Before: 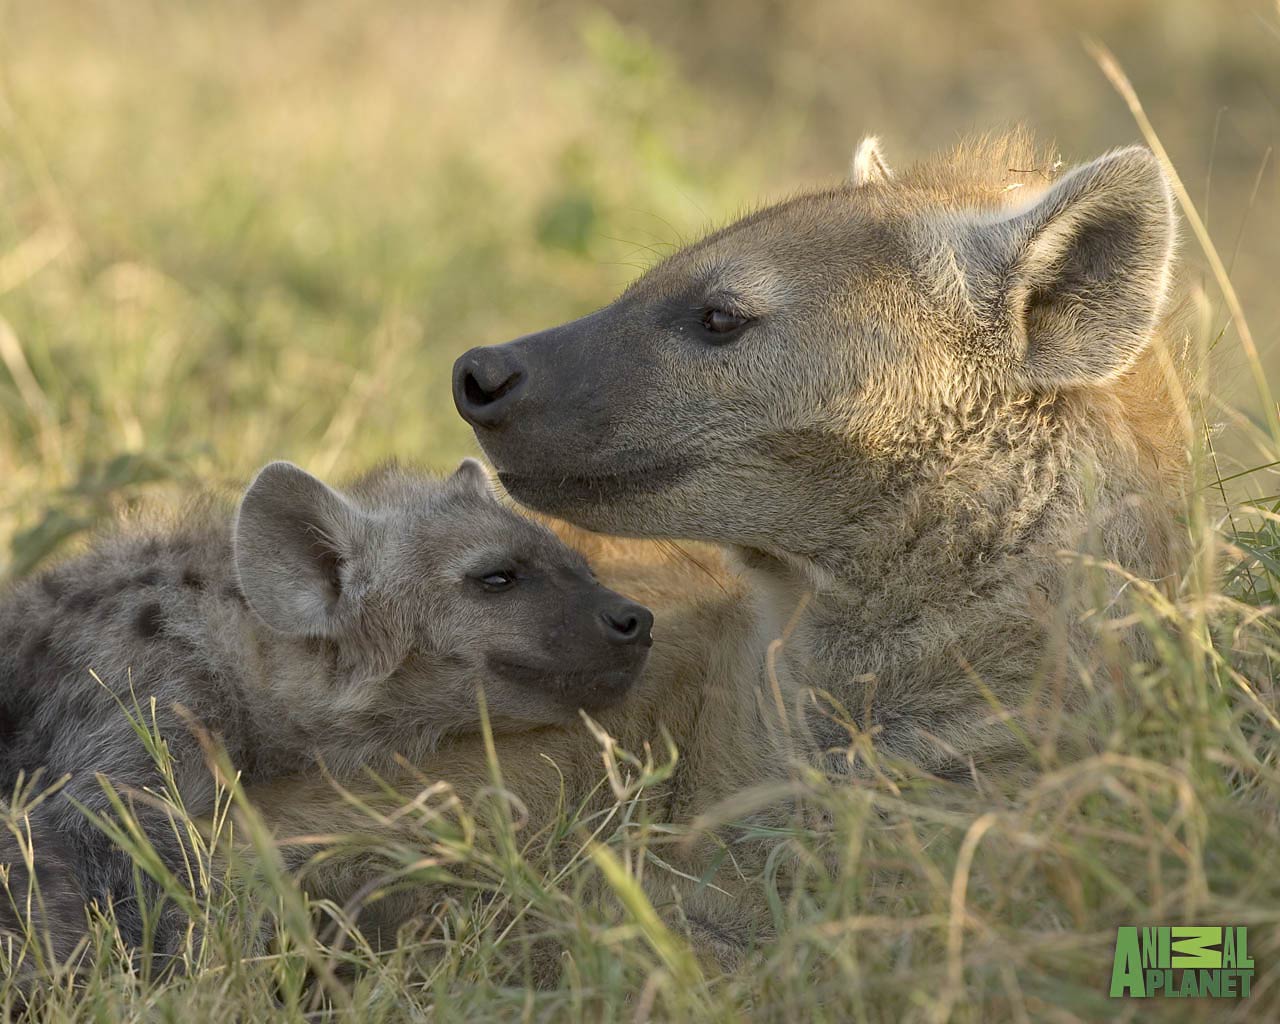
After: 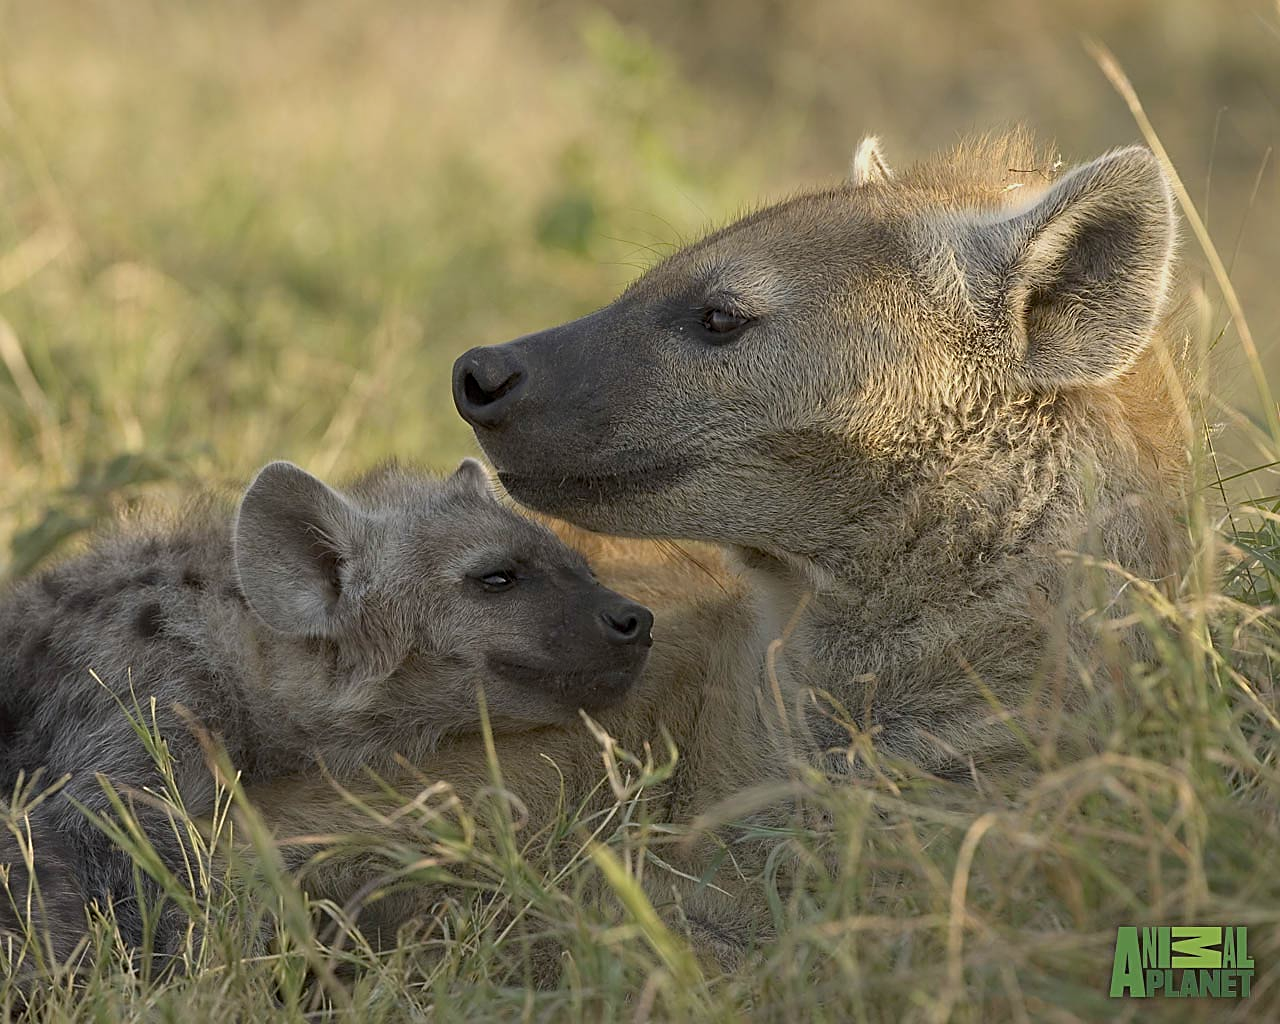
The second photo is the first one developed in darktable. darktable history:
exposure: exposure -0.293 EV, compensate highlight preservation false
sharpen: on, module defaults
